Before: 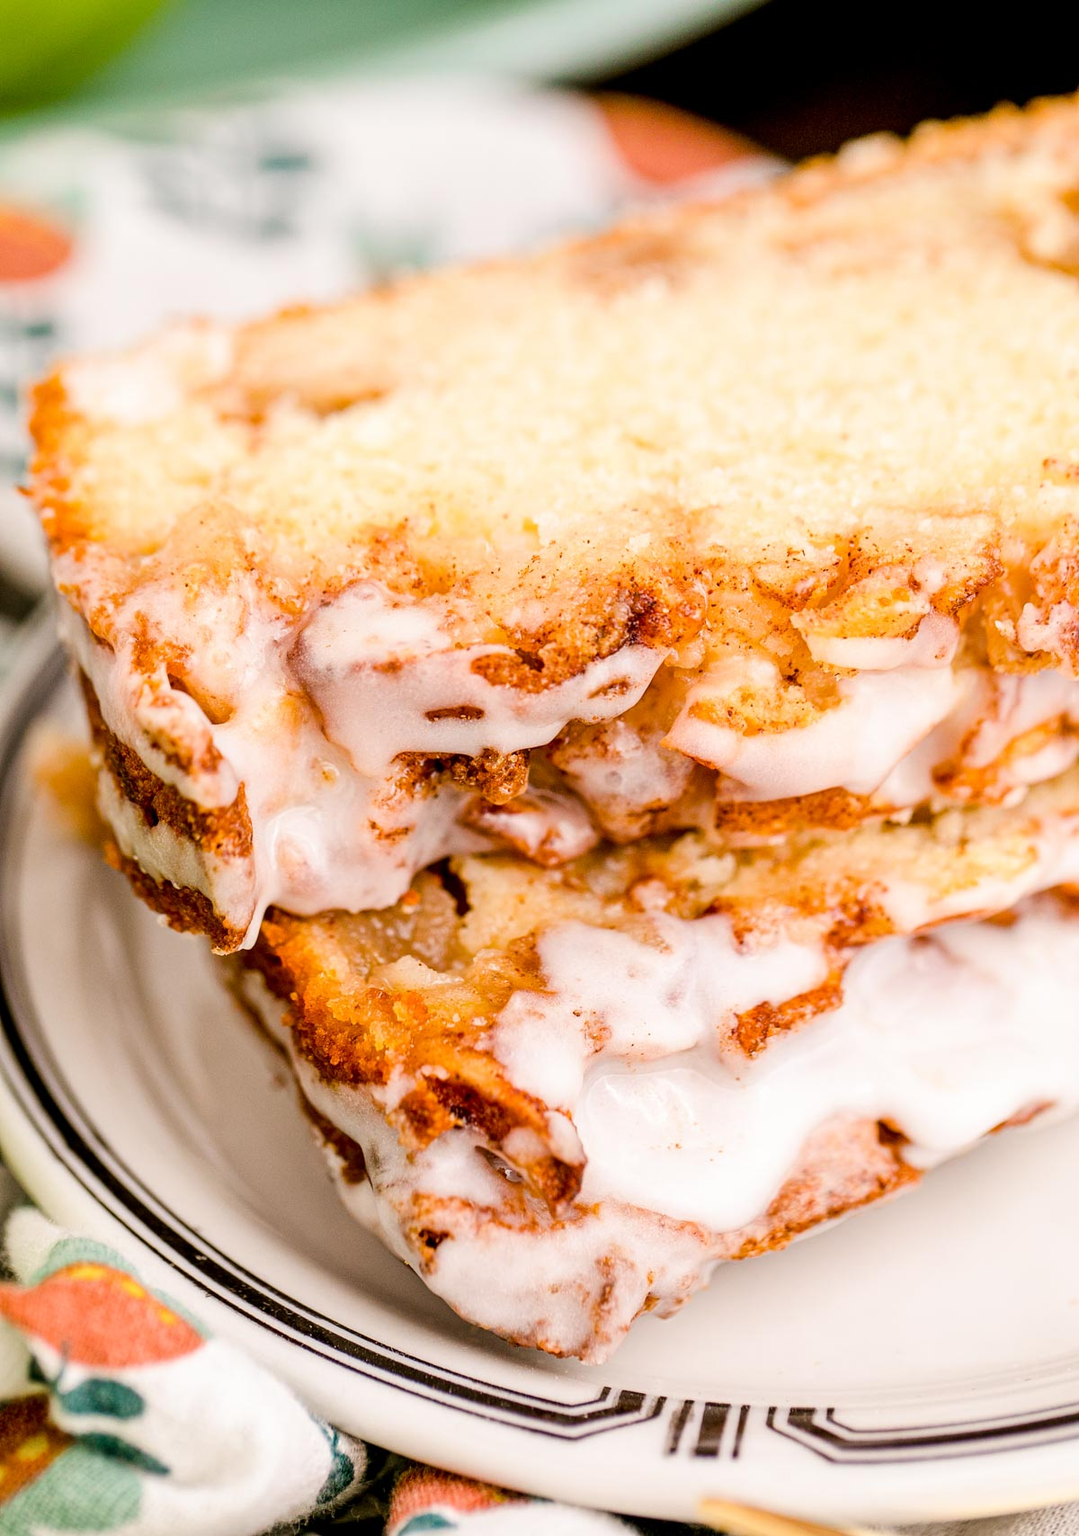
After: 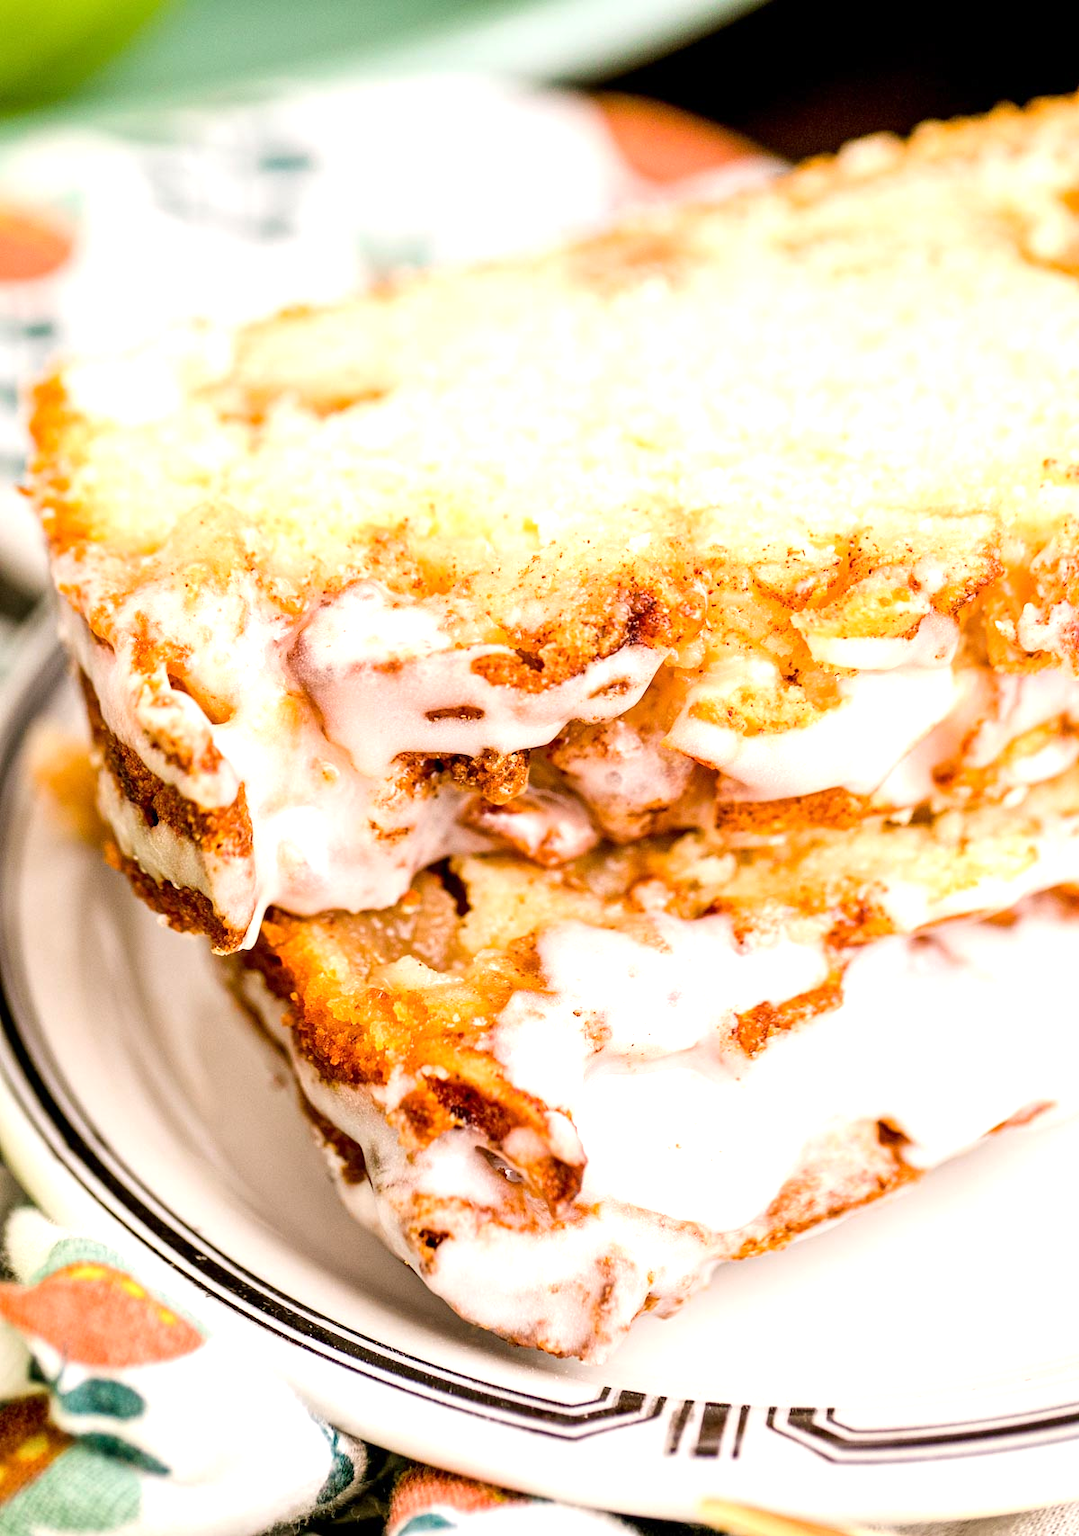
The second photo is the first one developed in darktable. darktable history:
exposure: exposure 0.569 EV, compensate exposure bias true, compensate highlight preservation false
